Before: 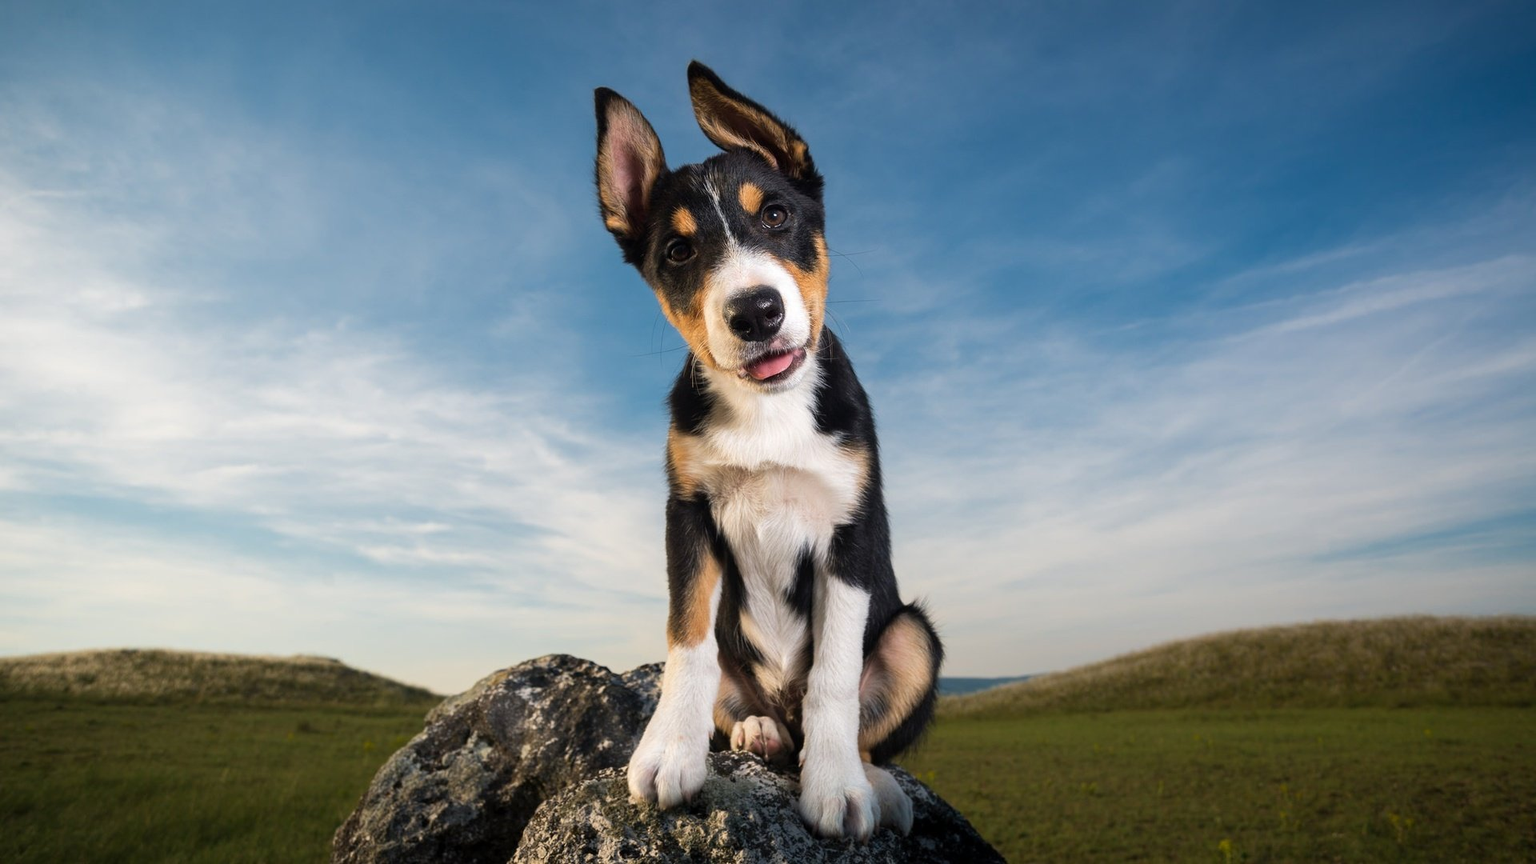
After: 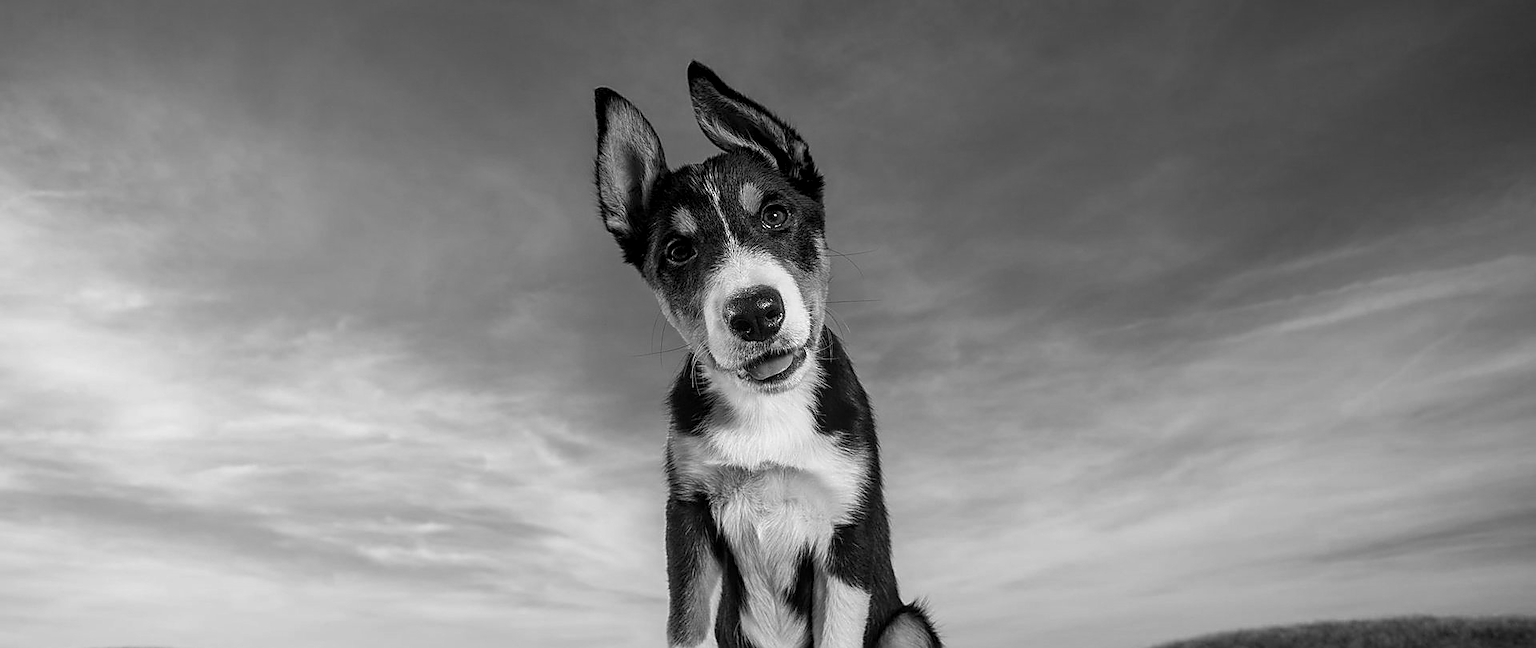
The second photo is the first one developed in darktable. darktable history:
local contrast: detail 130%
crop: bottom 24.967%
color balance: input saturation 80.07%
color zones: curves: ch0 [(0.826, 0.353)]; ch1 [(0.242, 0.647) (0.889, 0.342)]; ch2 [(0.246, 0.089) (0.969, 0.068)]
white balance: red 0.925, blue 1.046
monochrome: a -11.7, b 1.62, size 0.5, highlights 0.38
sharpen: radius 1.4, amount 1.25, threshold 0.7
